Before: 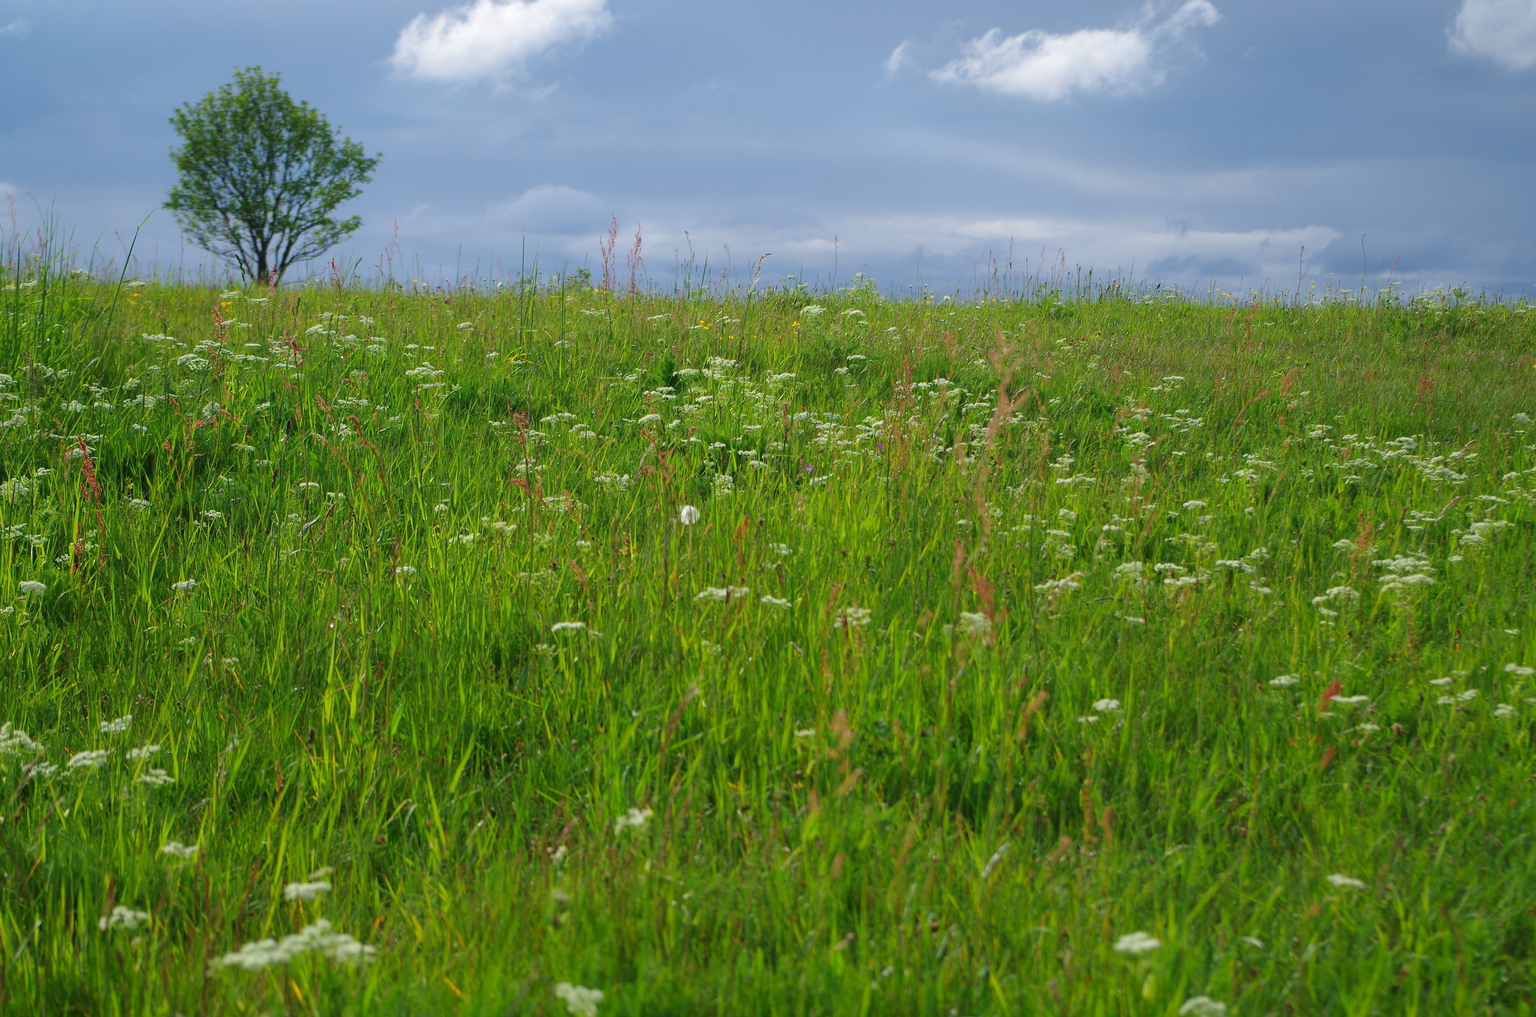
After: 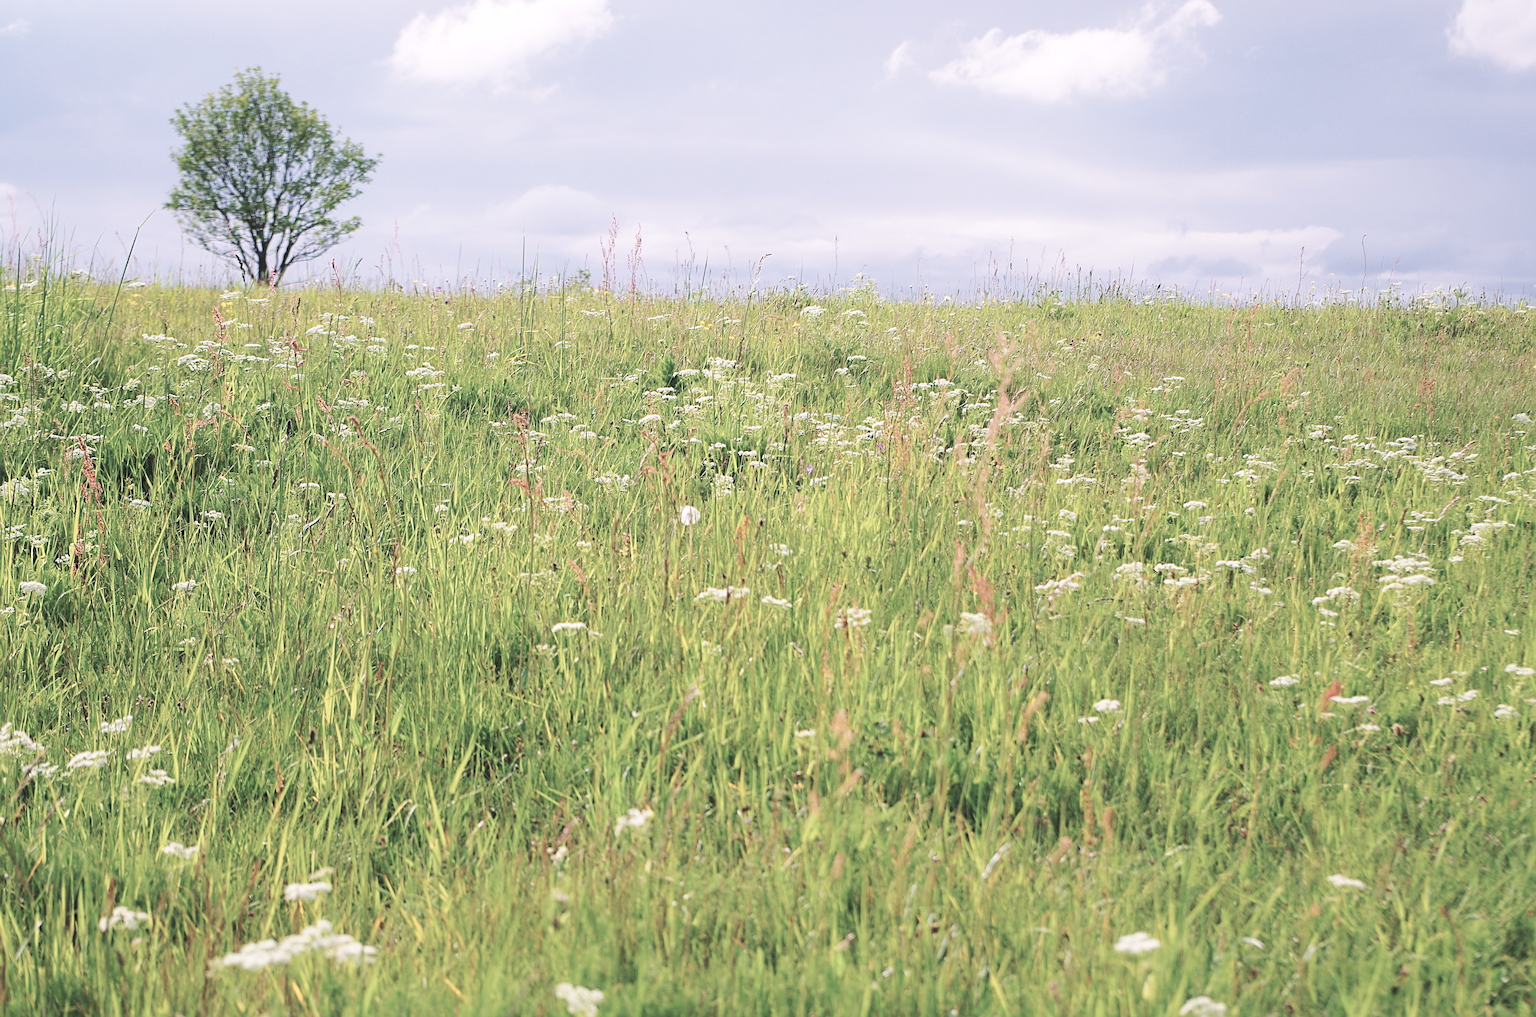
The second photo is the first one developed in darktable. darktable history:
white balance: red 1.188, blue 1.11
contrast brightness saturation: brightness 0.18, saturation -0.5
sharpen: radius 4
base curve: curves: ch0 [(0, 0) (0.028, 0.03) (0.121, 0.232) (0.46, 0.748) (0.859, 0.968) (1, 1)], preserve colors none
